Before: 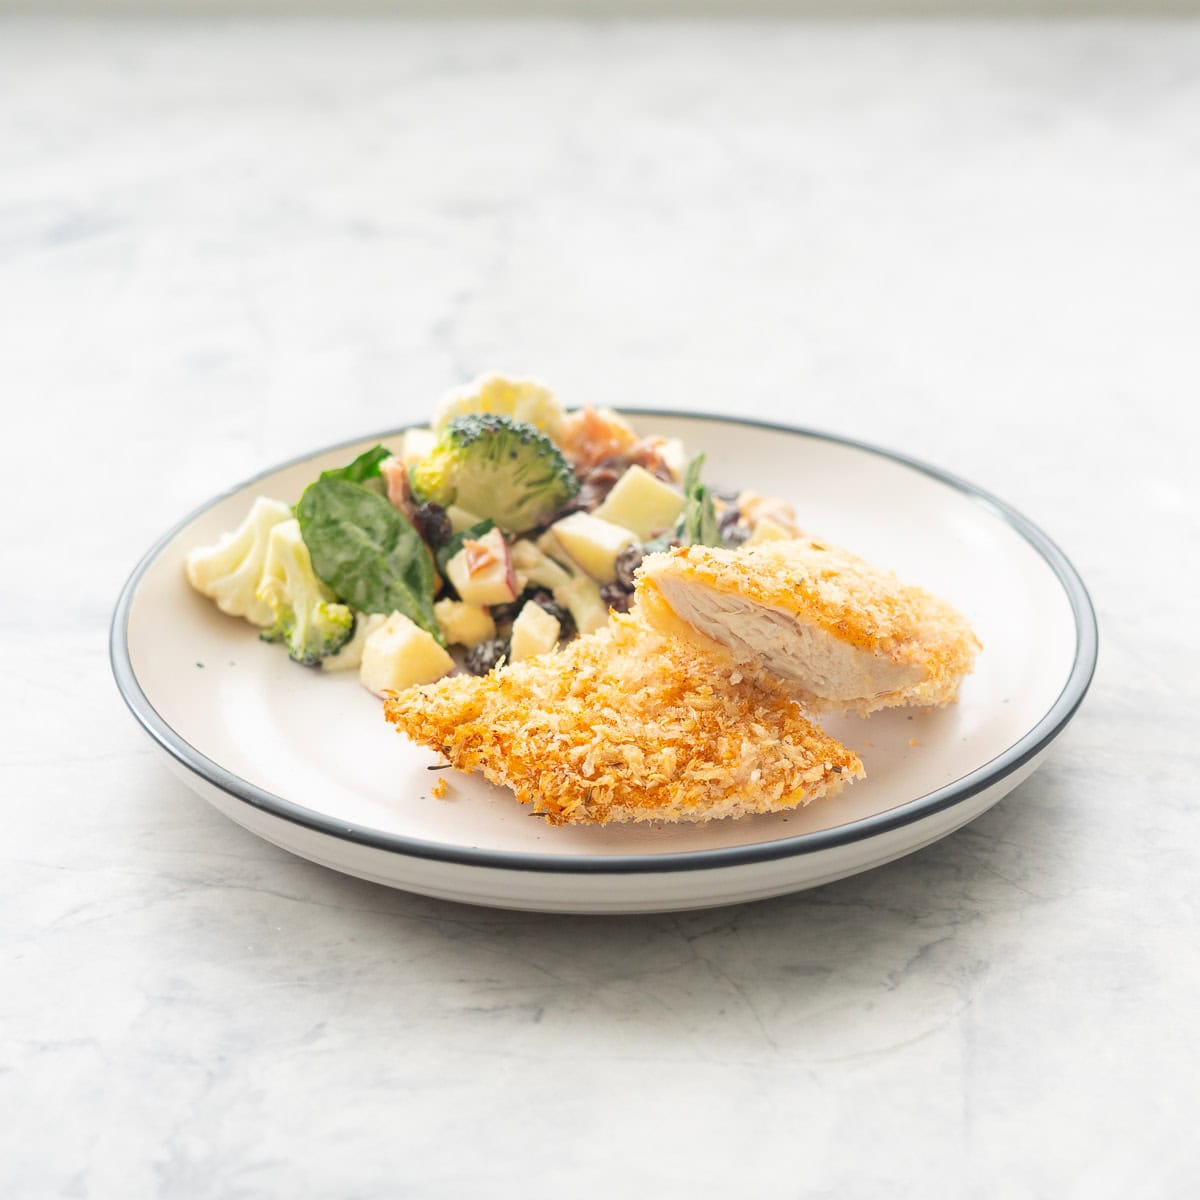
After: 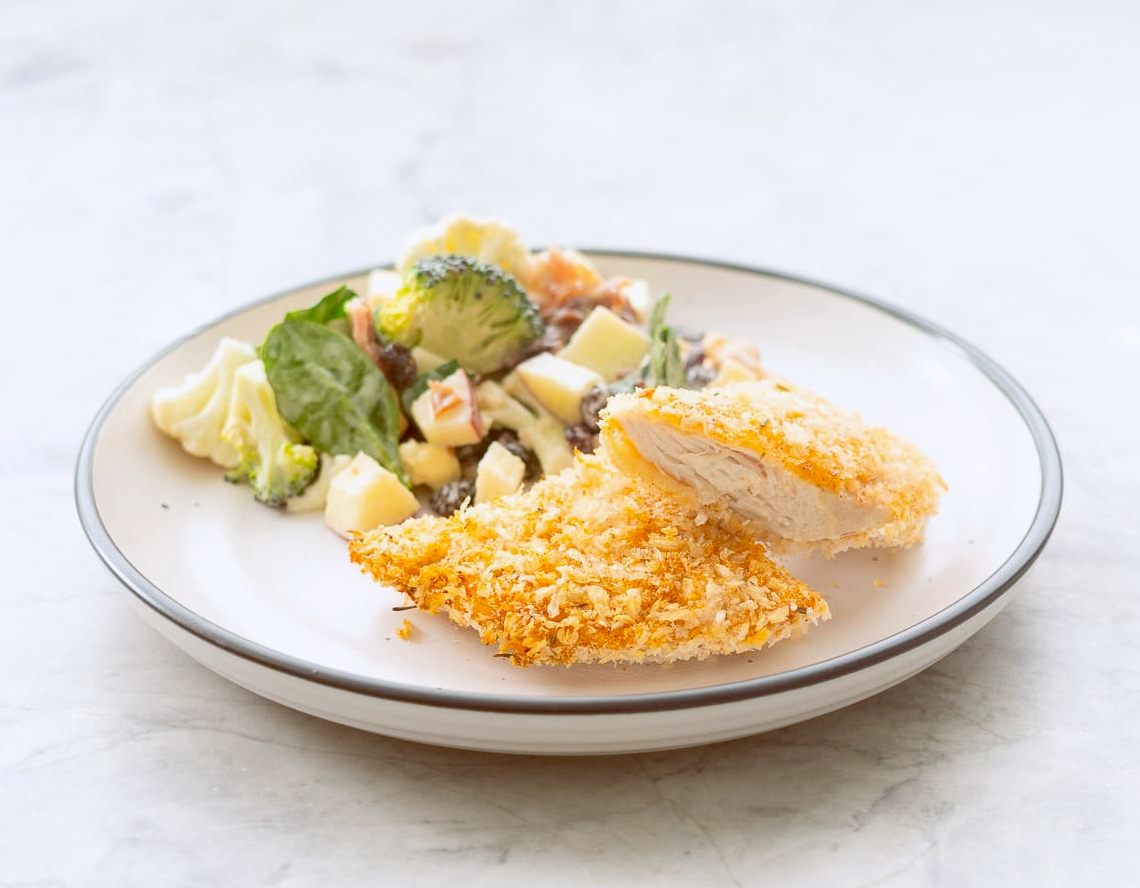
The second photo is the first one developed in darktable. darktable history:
color balance: lift [1, 1.011, 0.999, 0.989], gamma [1.109, 1.045, 1.039, 0.955], gain [0.917, 0.936, 0.952, 1.064], contrast 2.32%, contrast fulcrum 19%, output saturation 101%
crop and rotate: left 2.991%, top 13.302%, right 1.981%, bottom 12.636%
